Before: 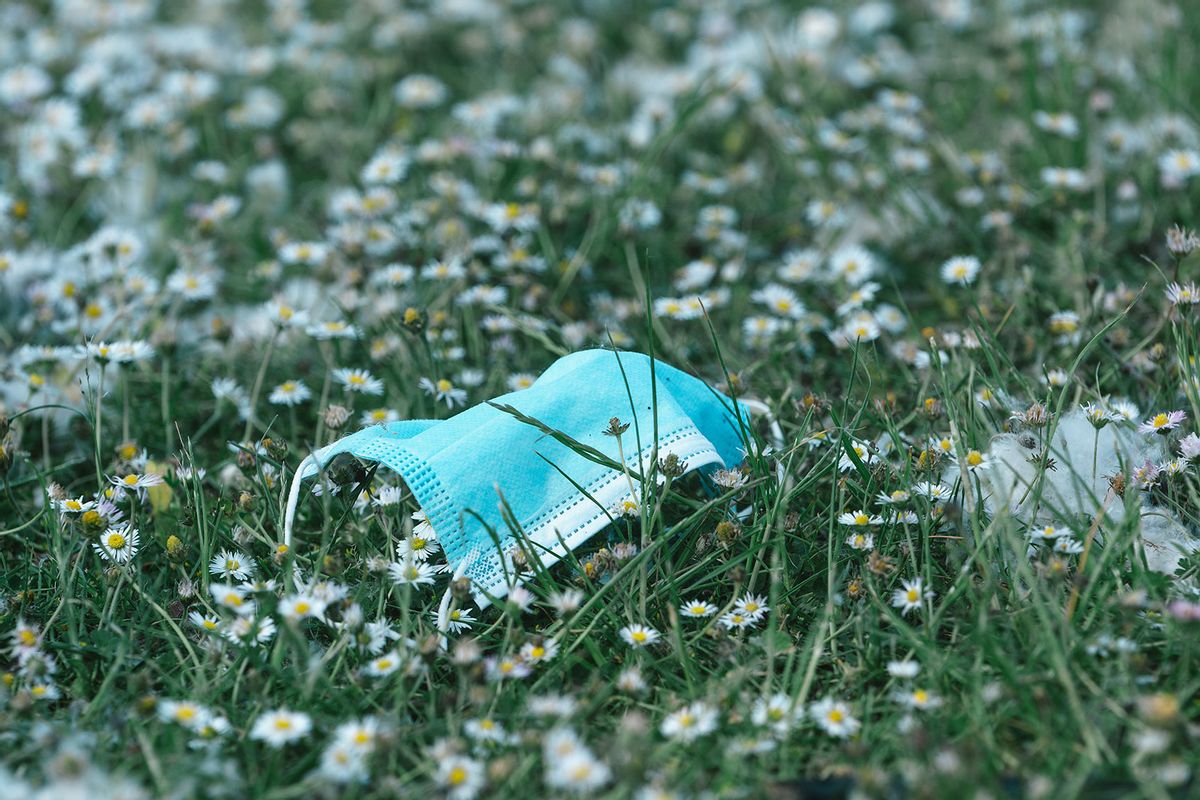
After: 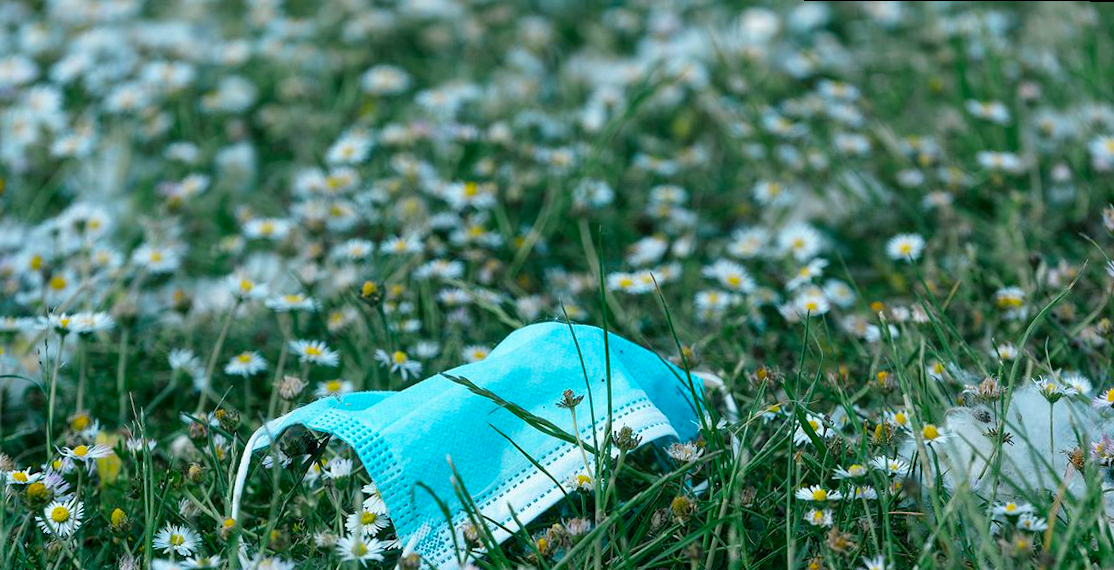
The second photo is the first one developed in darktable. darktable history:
color balance rgb: perceptual saturation grading › global saturation 25%, global vibrance 20%
exposure: black level correction 0.005, exposure 0.001 EV, compensate highlight preservation false
rotate and perspective: rotation 0.215°, lens shift (vertical) -0.139, crop left 0.069, crop right 0.939, crop top 0.002, crop bottom 0.996
crop: bottom 28.576%
